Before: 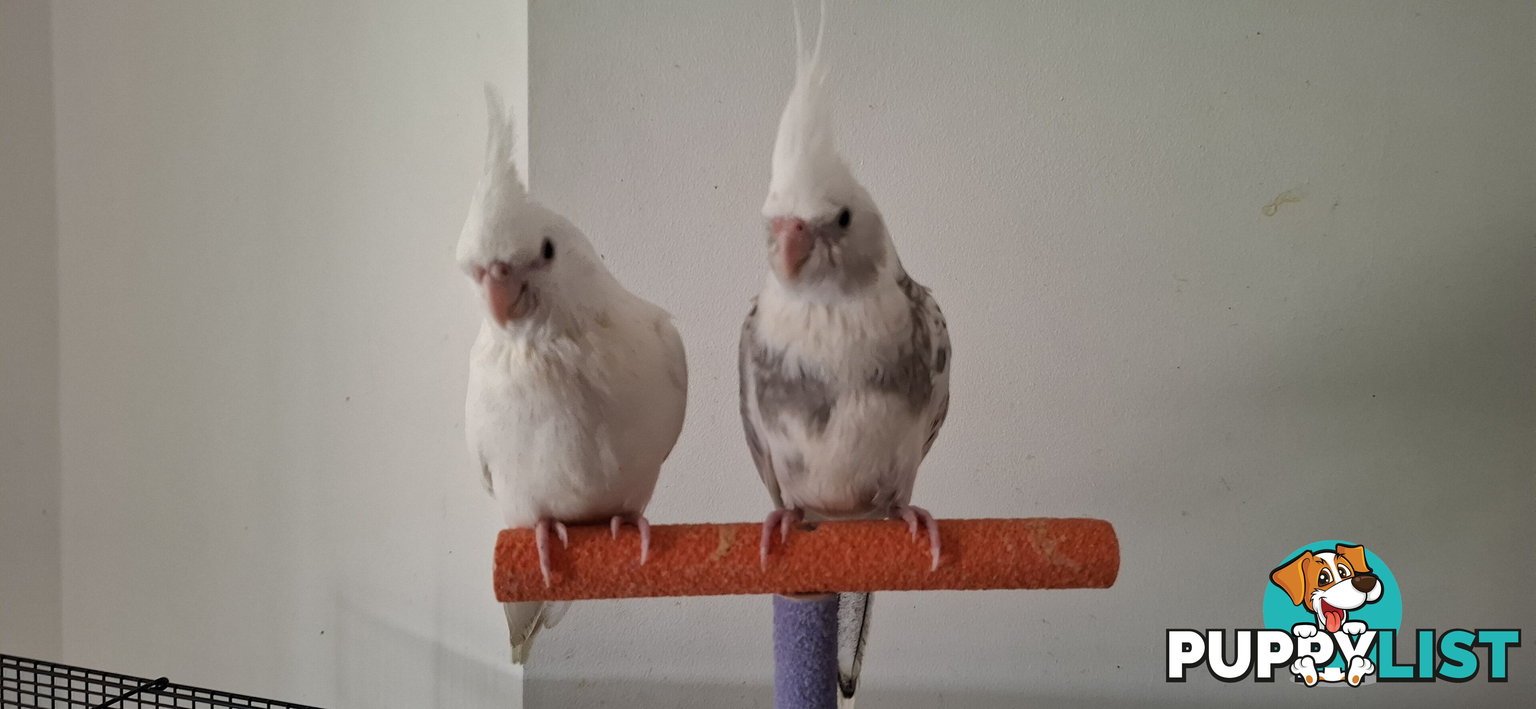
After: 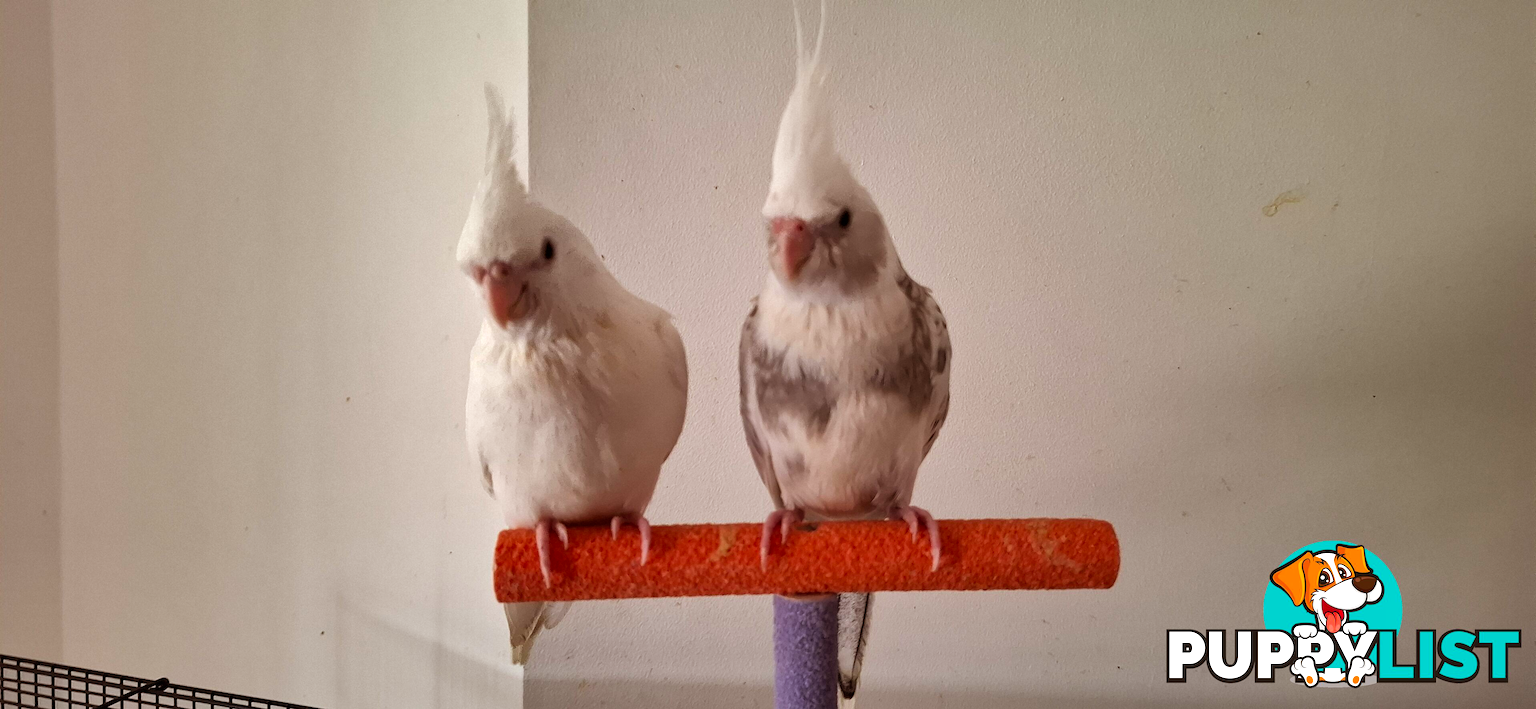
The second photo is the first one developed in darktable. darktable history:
tone equalizer: on, module defaults
exposure: exposure 0.493 EV, compensate highlight preservation false
rgb levels: mode RGB, independent channels, levels [[0, 0.5, 1], [0, 0.521, 1], [0, 0.536, 1]]
shadows and highlights: radius 337.17, shadows 29.01, soften with gaussian
